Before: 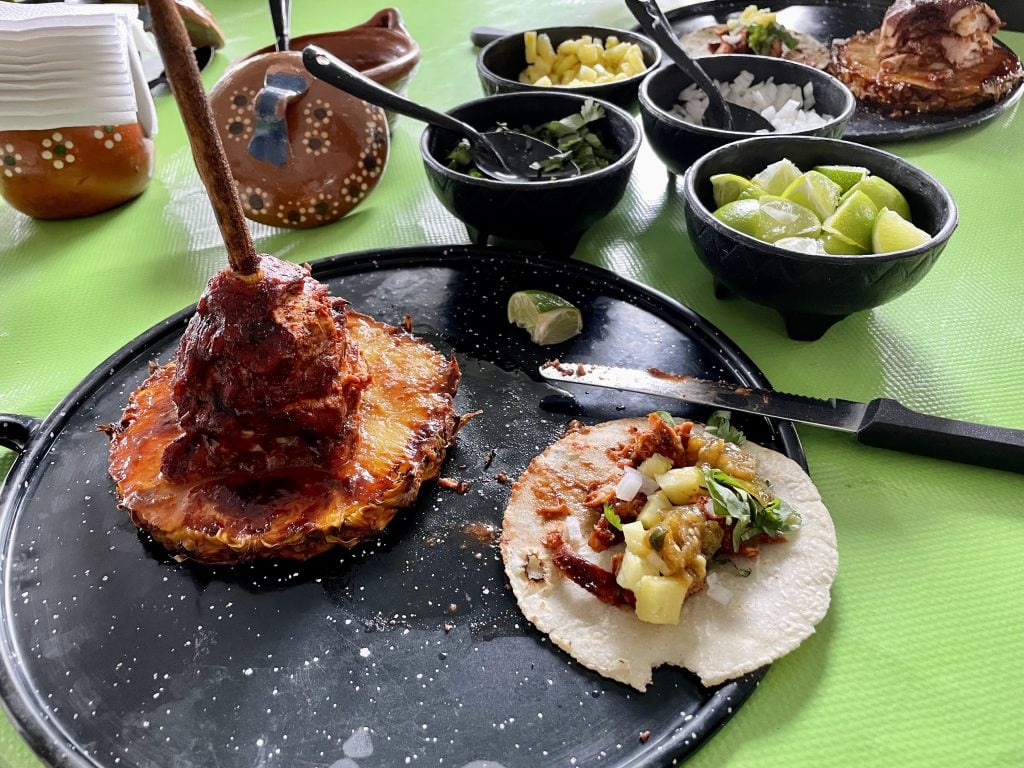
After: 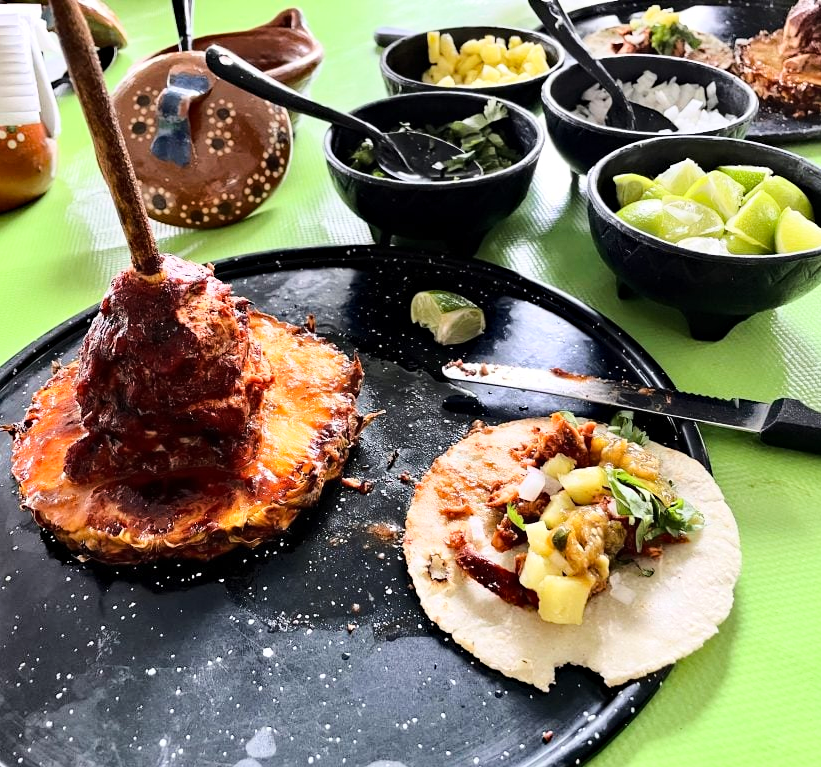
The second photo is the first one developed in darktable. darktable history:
haze removal: compatibility mode true, adaptive false
crop and rotate: left 9.497%, right 10.285%
base curve: curves: ch0 [(0, 0) (0.028, 0.03) (0.121, 0.232) (0.46, 0.748) (0.859, 0.968) (1, 1)]
